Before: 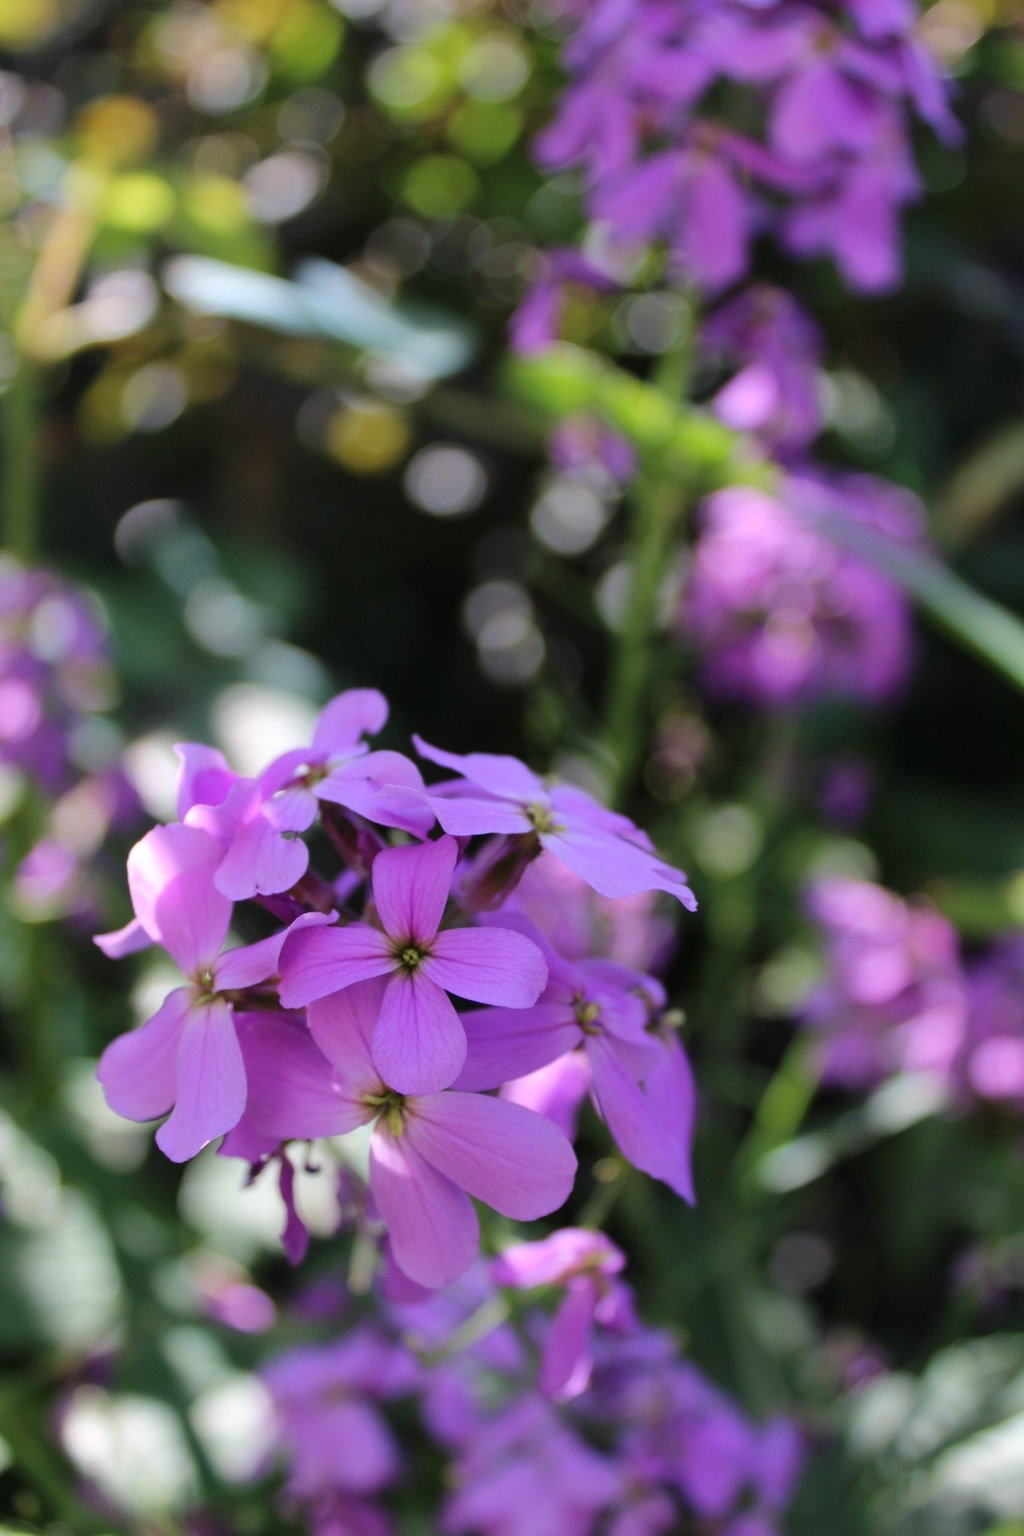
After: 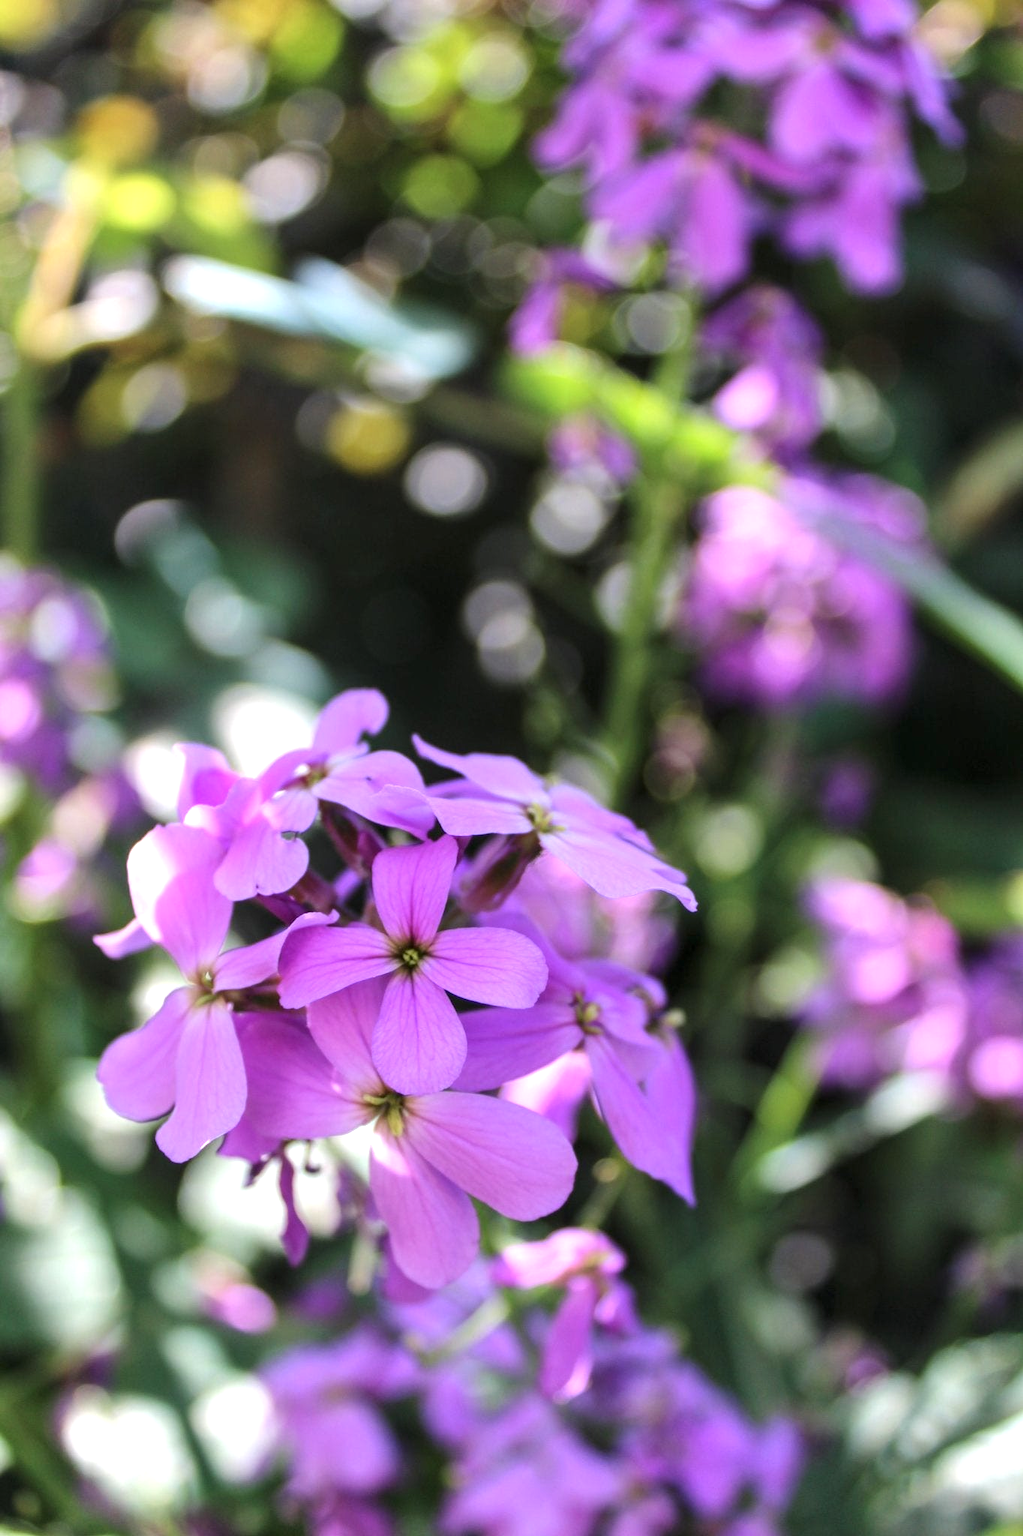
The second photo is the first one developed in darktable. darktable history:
exposure: black level correction 0, exposure 0.7 EV, compensate highlight preservation false
local contrast: on, module defaults
